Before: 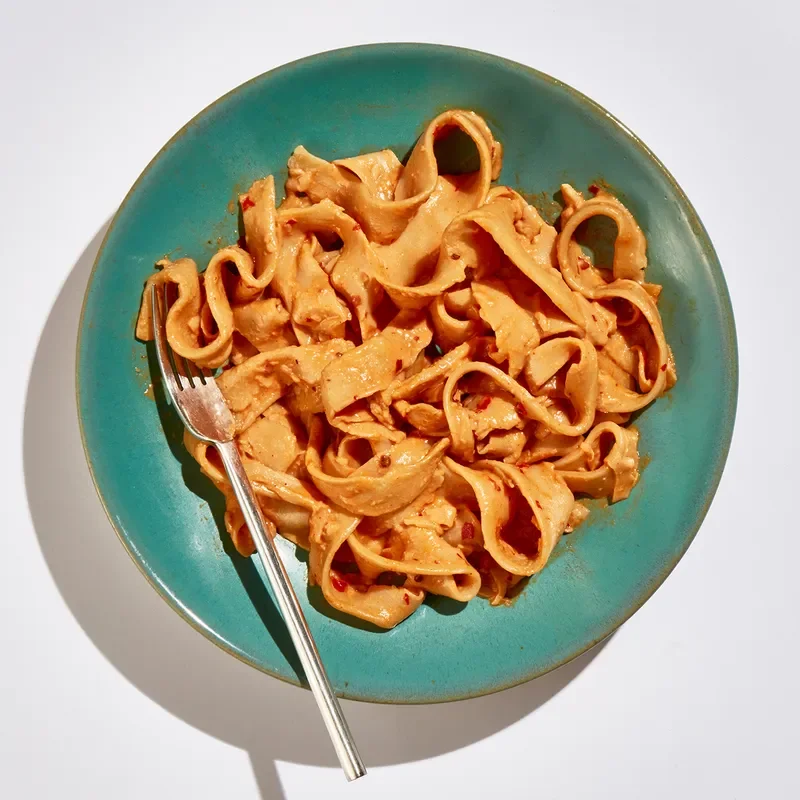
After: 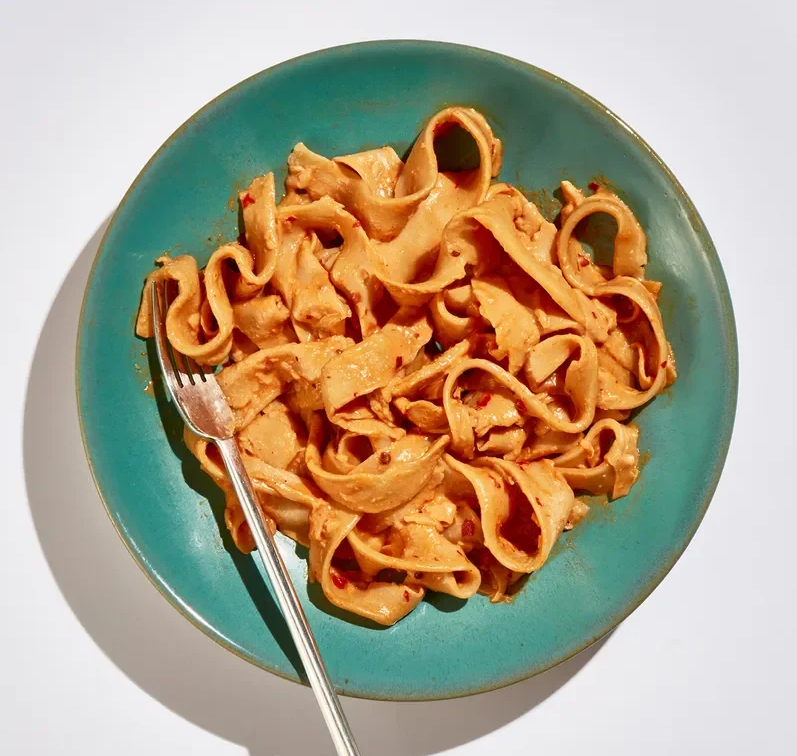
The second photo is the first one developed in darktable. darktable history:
crop: top 0.426%, right 0.264%, bottom 5%
